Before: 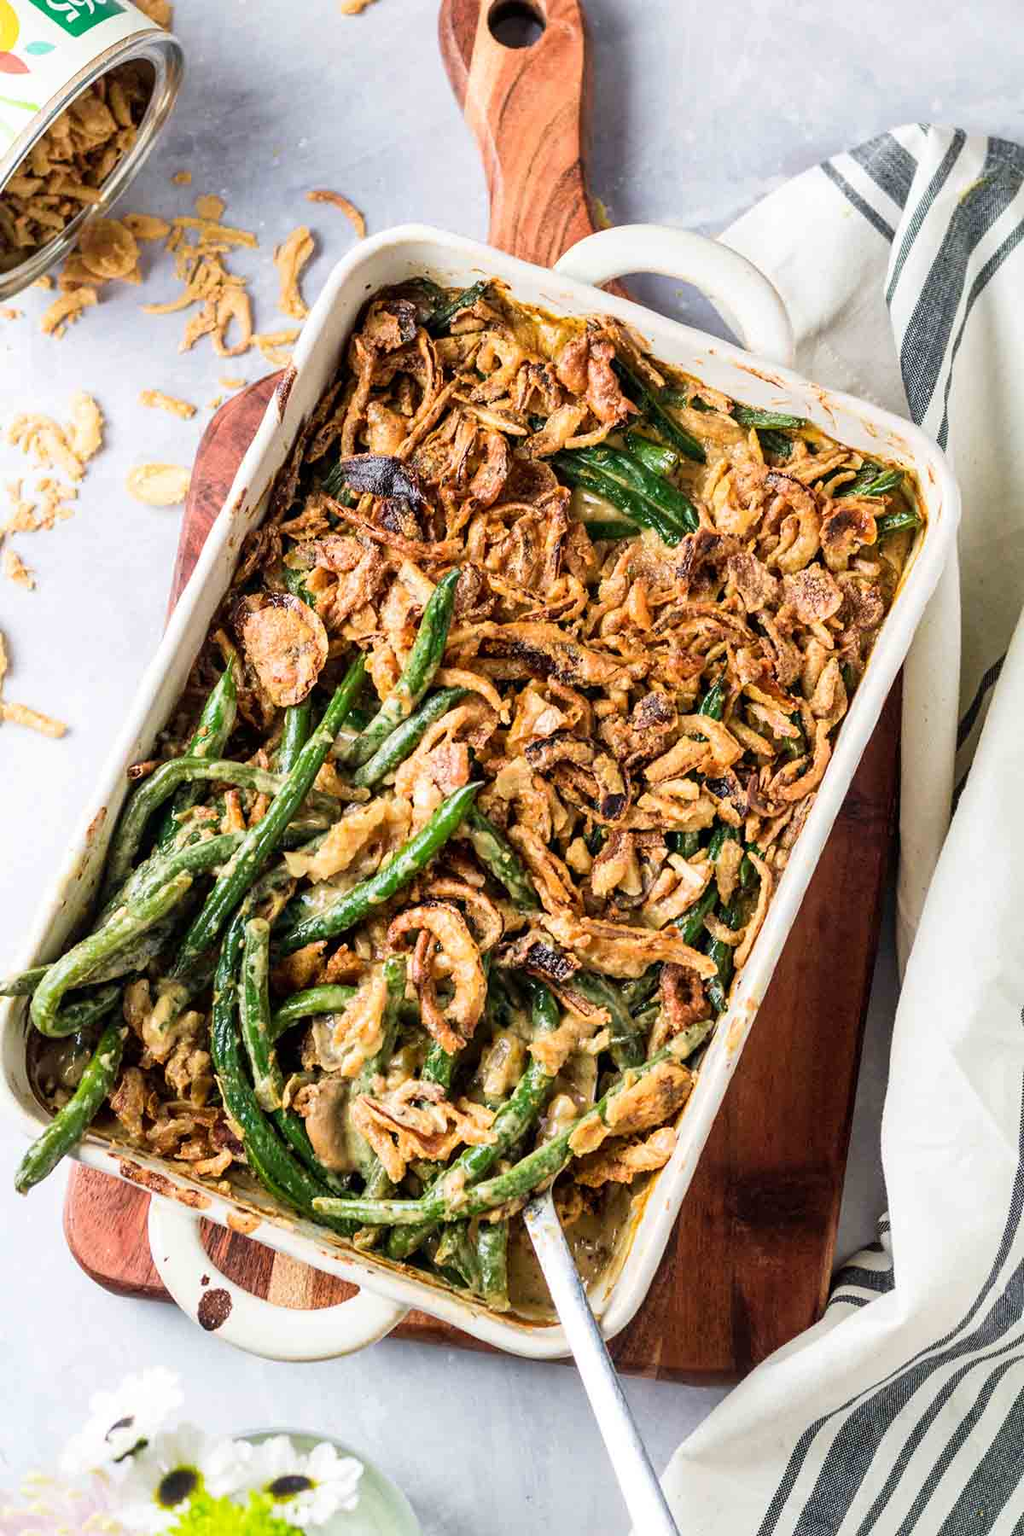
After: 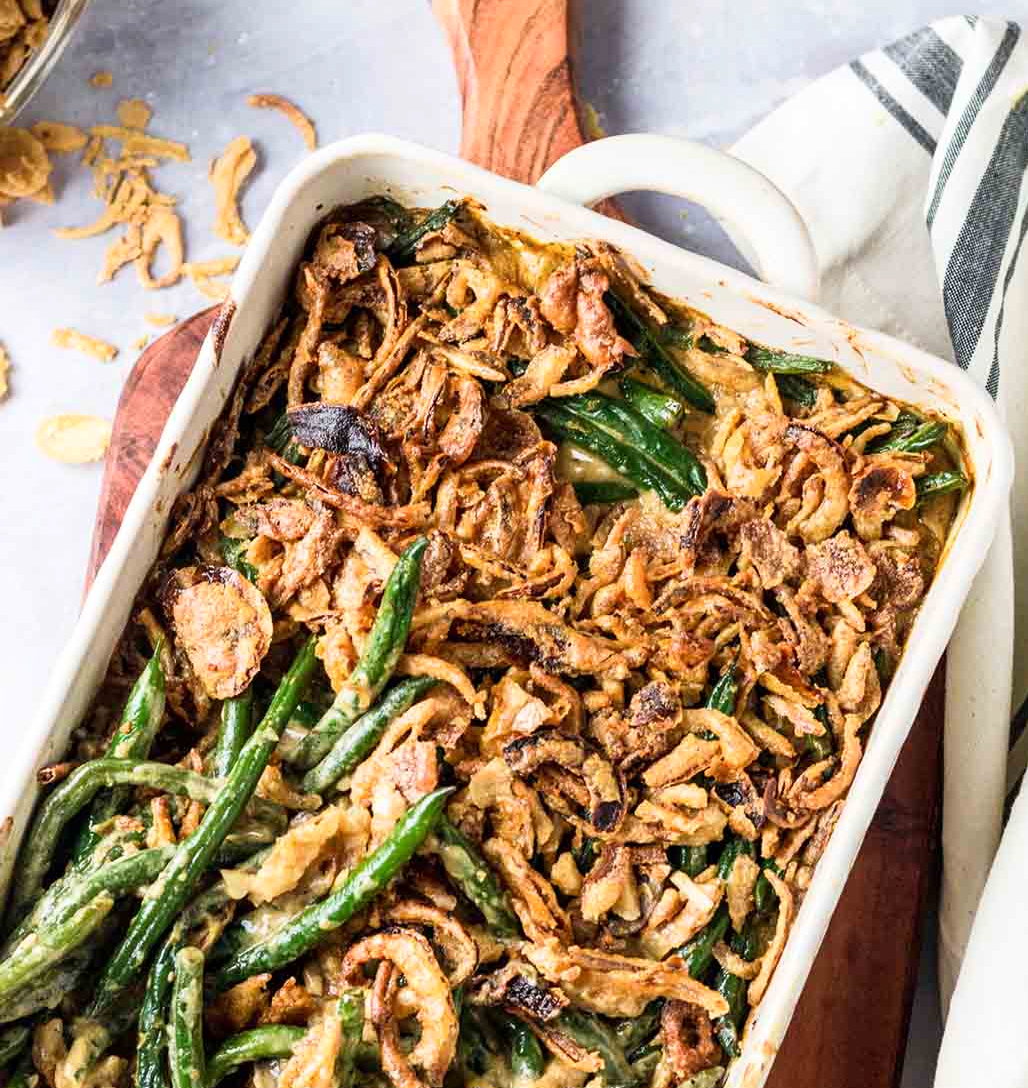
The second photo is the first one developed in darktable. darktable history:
crop and rotate: left 9.345%, top 7.22%, right 4.982%, bottom 32.331%
shadows and highlights: shadows 0, highlights 40
